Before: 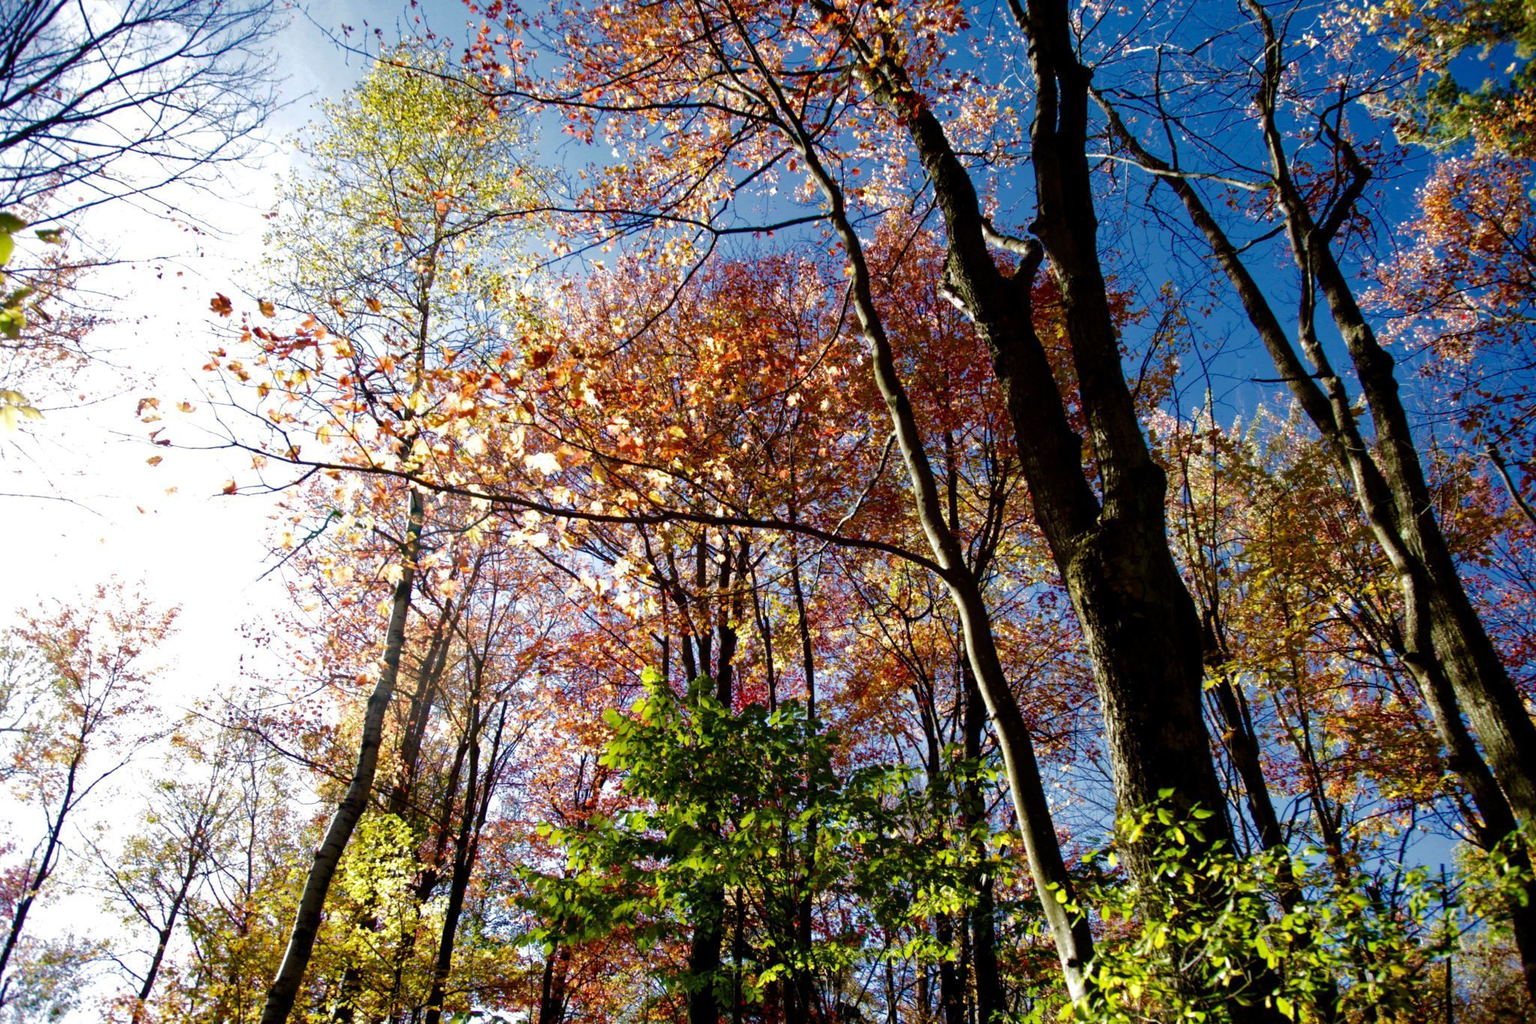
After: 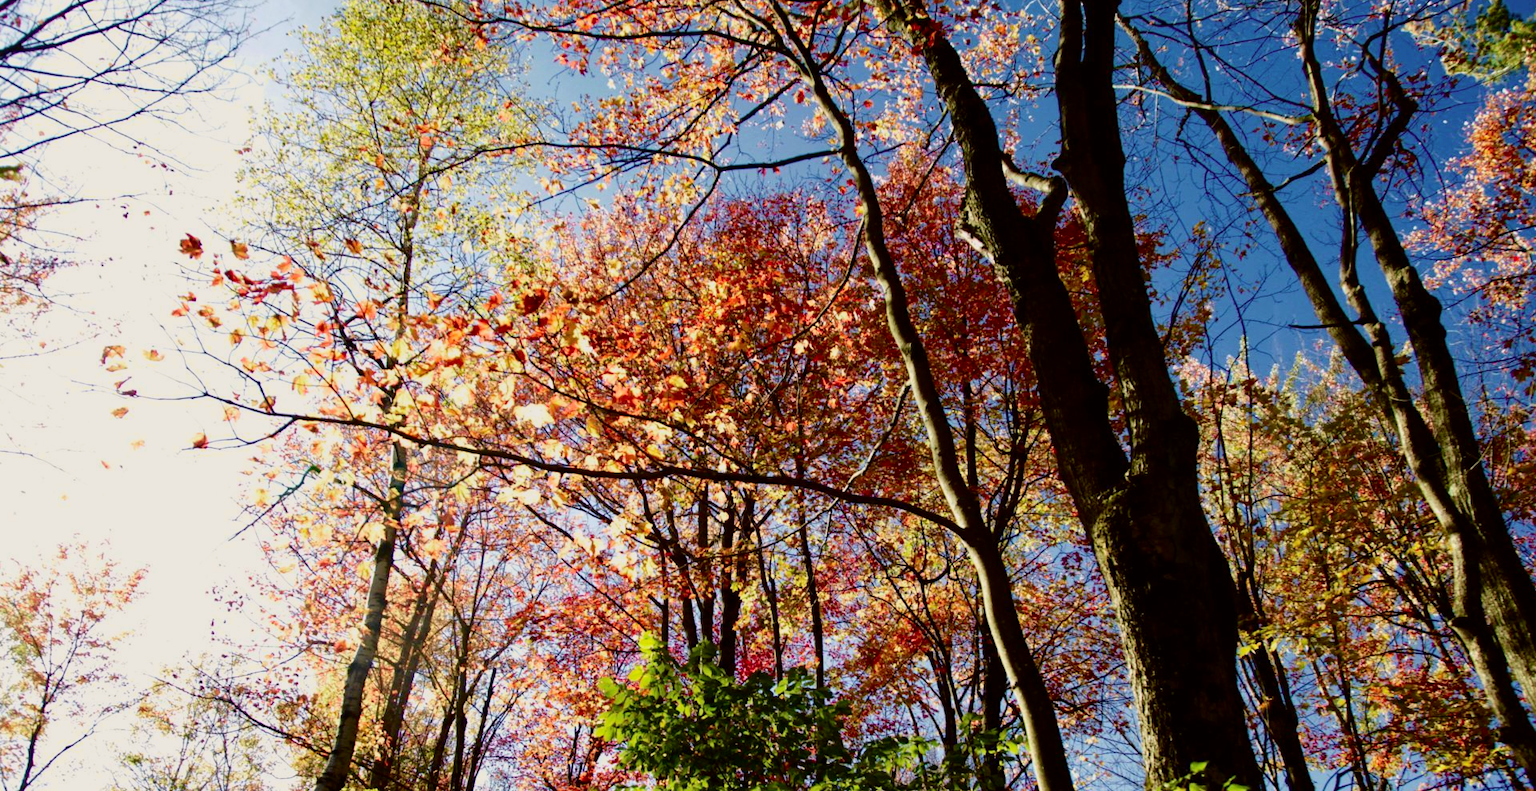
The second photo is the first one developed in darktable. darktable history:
crop: left 2.737%, top 7.287%, right 3.421%, bottom 20.179%
tone curve: curves: ch0 [(0, 0) (0.091, 0.066) (0.184, 0.16) (0.491, 0.519) (0.748, 0.765) (1, 0.919)]; ch1 [(0, 0) (0.179, 0.173) (0.322, 0.32) (0.424, 0.424) (0.502, 0.504) (0.56, 0.575) (0.631, 0.675) (0.777, 0.806) (1, 1)]; ch2 [(0, 0) (0.434, 0.447) (0.485, 0.495) (0.524, 0.563) (0.676, 0.691) (1, 1)], color space Lab, independent channels, preserve colors none
